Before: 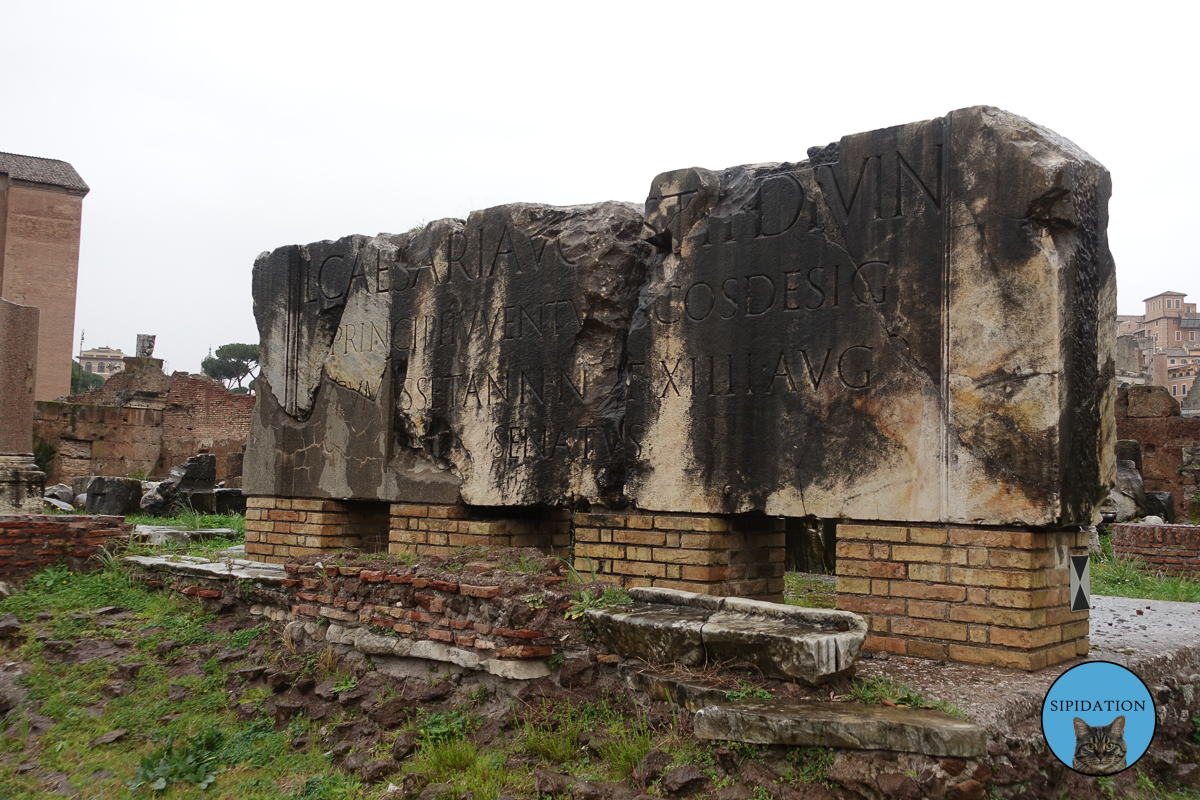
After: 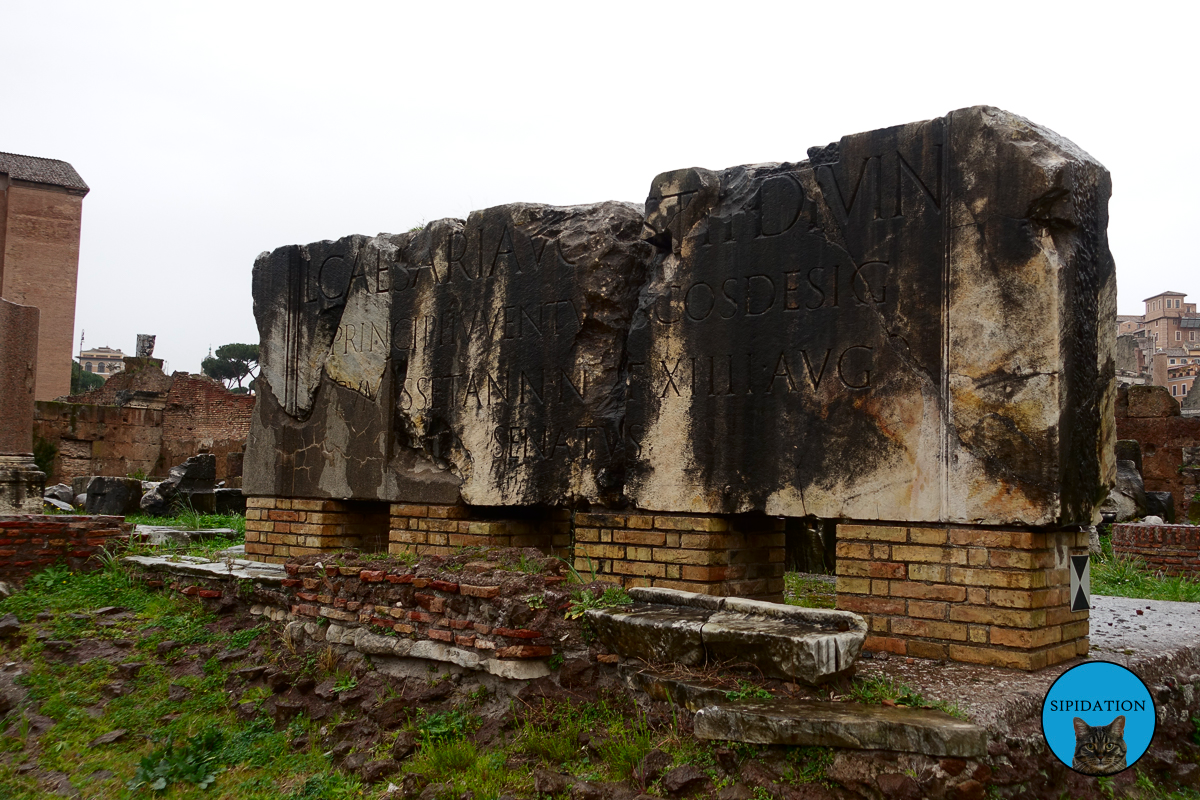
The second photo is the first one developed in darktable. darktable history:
contrast brightness saturation: contrast 0.117, brightness -0.121, saturation 0.196
